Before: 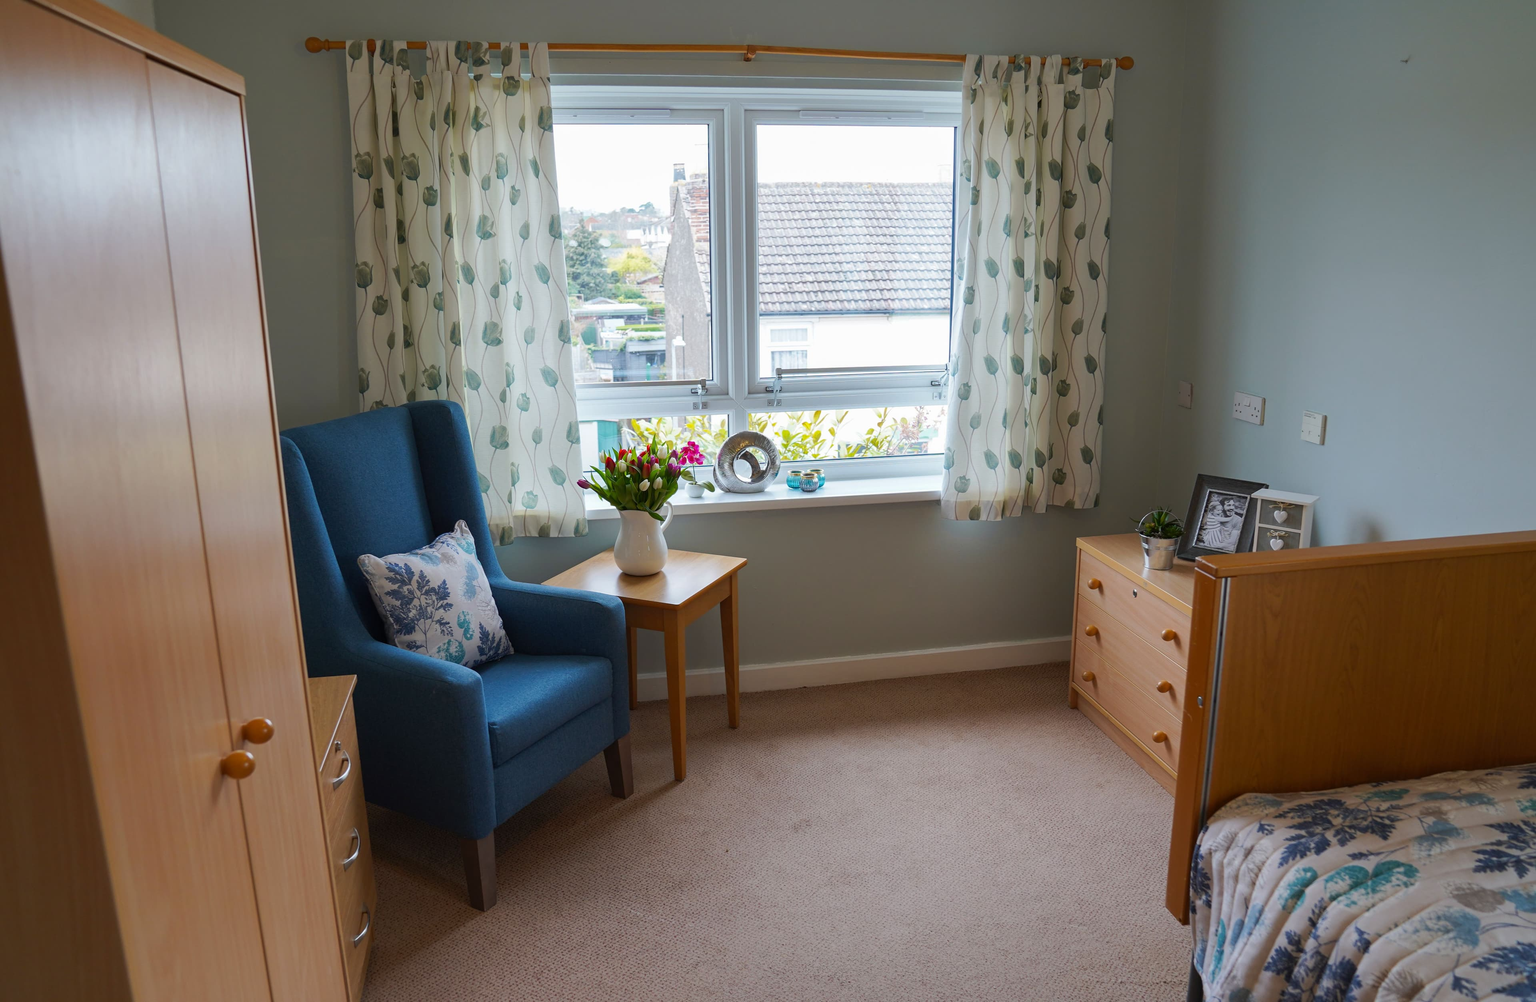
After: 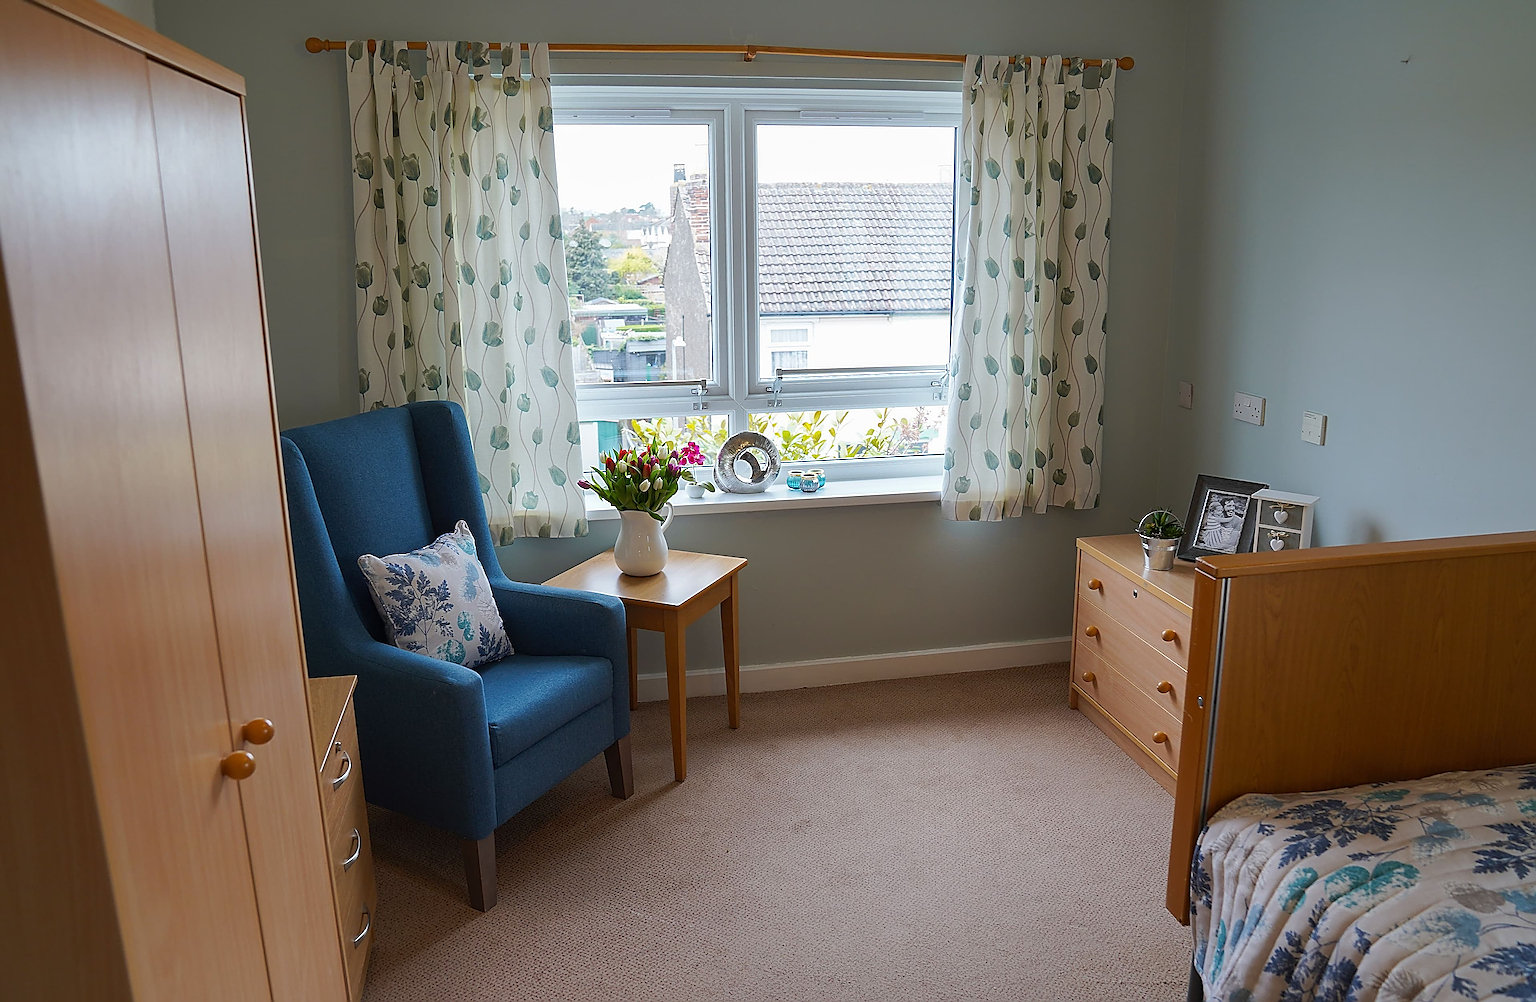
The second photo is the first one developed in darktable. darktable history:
sharpen: amount 1.985
